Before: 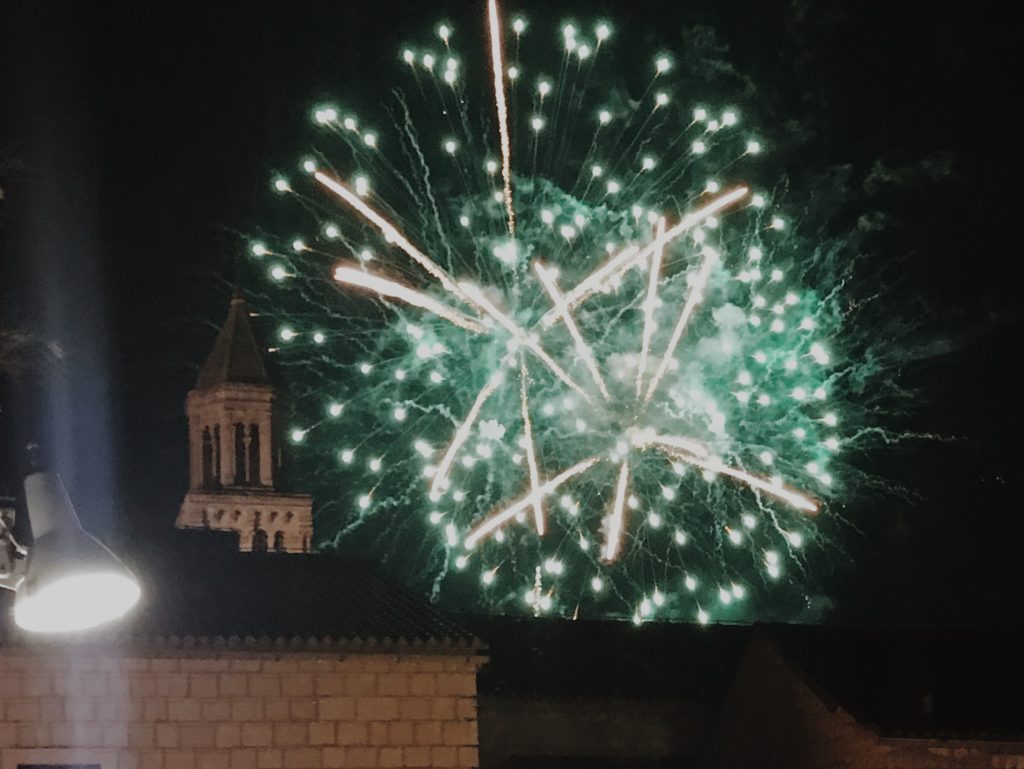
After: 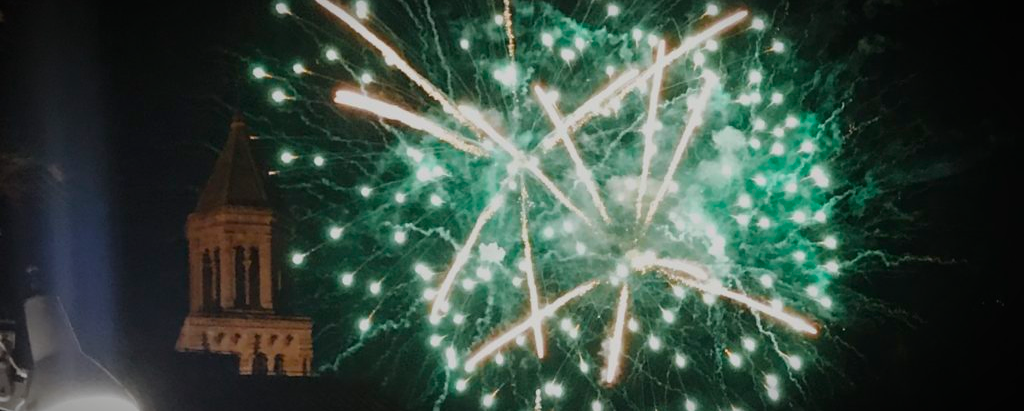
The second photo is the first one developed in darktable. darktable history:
crop and rotate: top 23.043%, bottom 23.437%
color balance rgb: linear chroma grading › global chroma 15%, perceptual saturation grading › global saturation 30%
vignetting: fall-off start 87%, automatic ratio true
shadows and highlights: shadows -40.15, highlights 62.88, soften with gaussian
